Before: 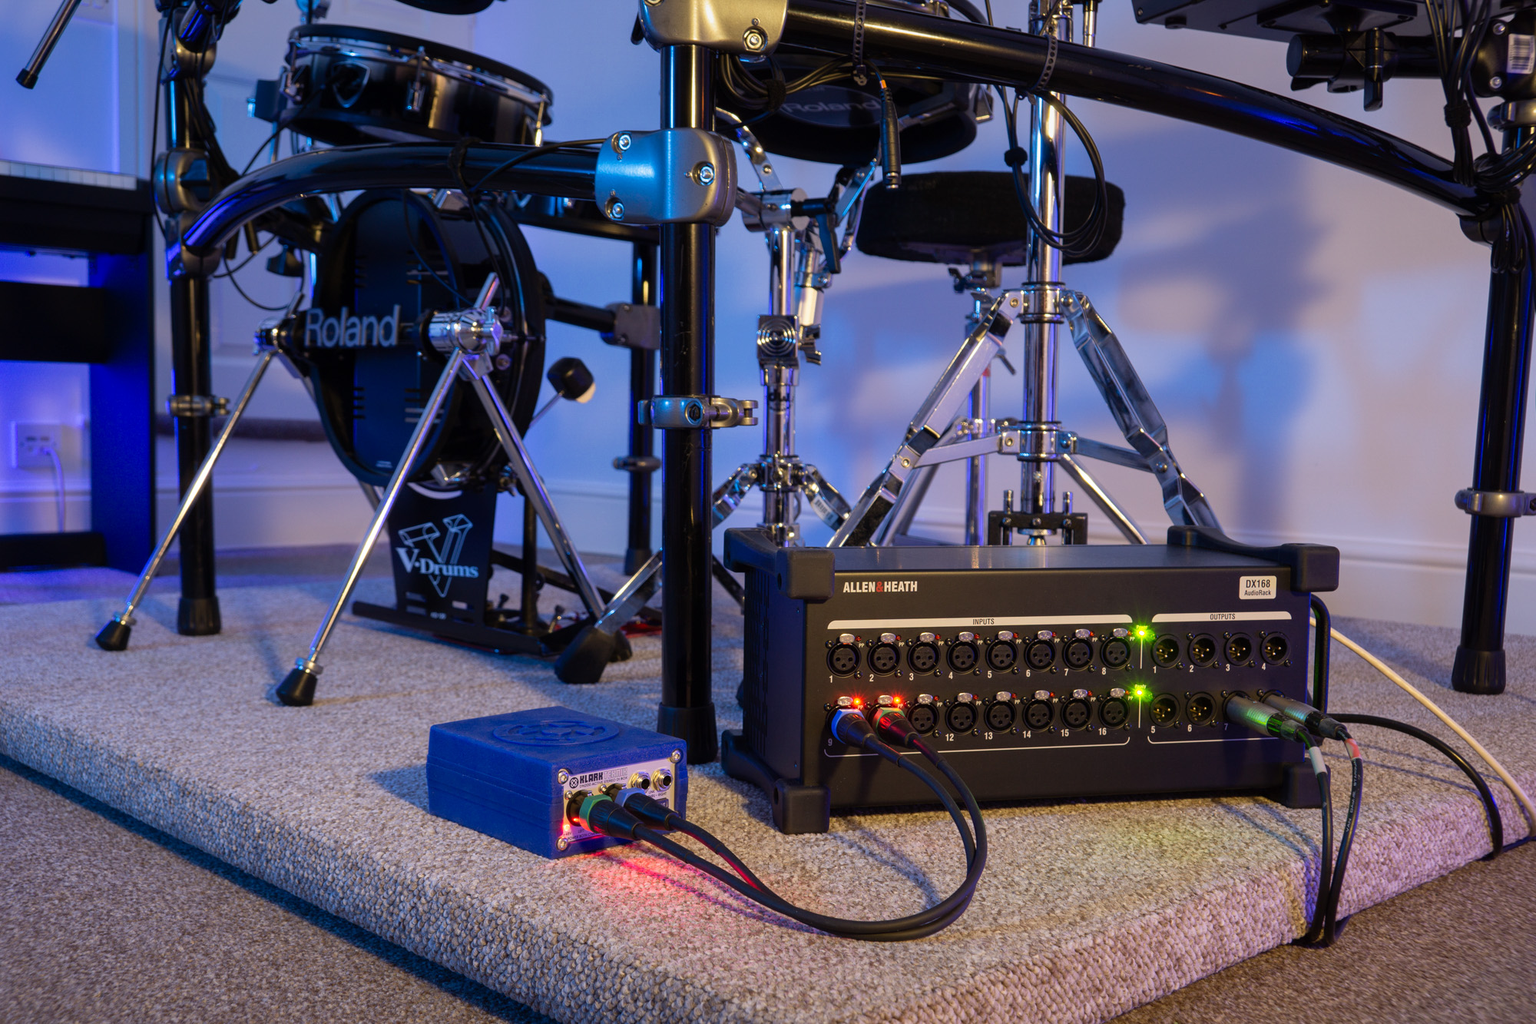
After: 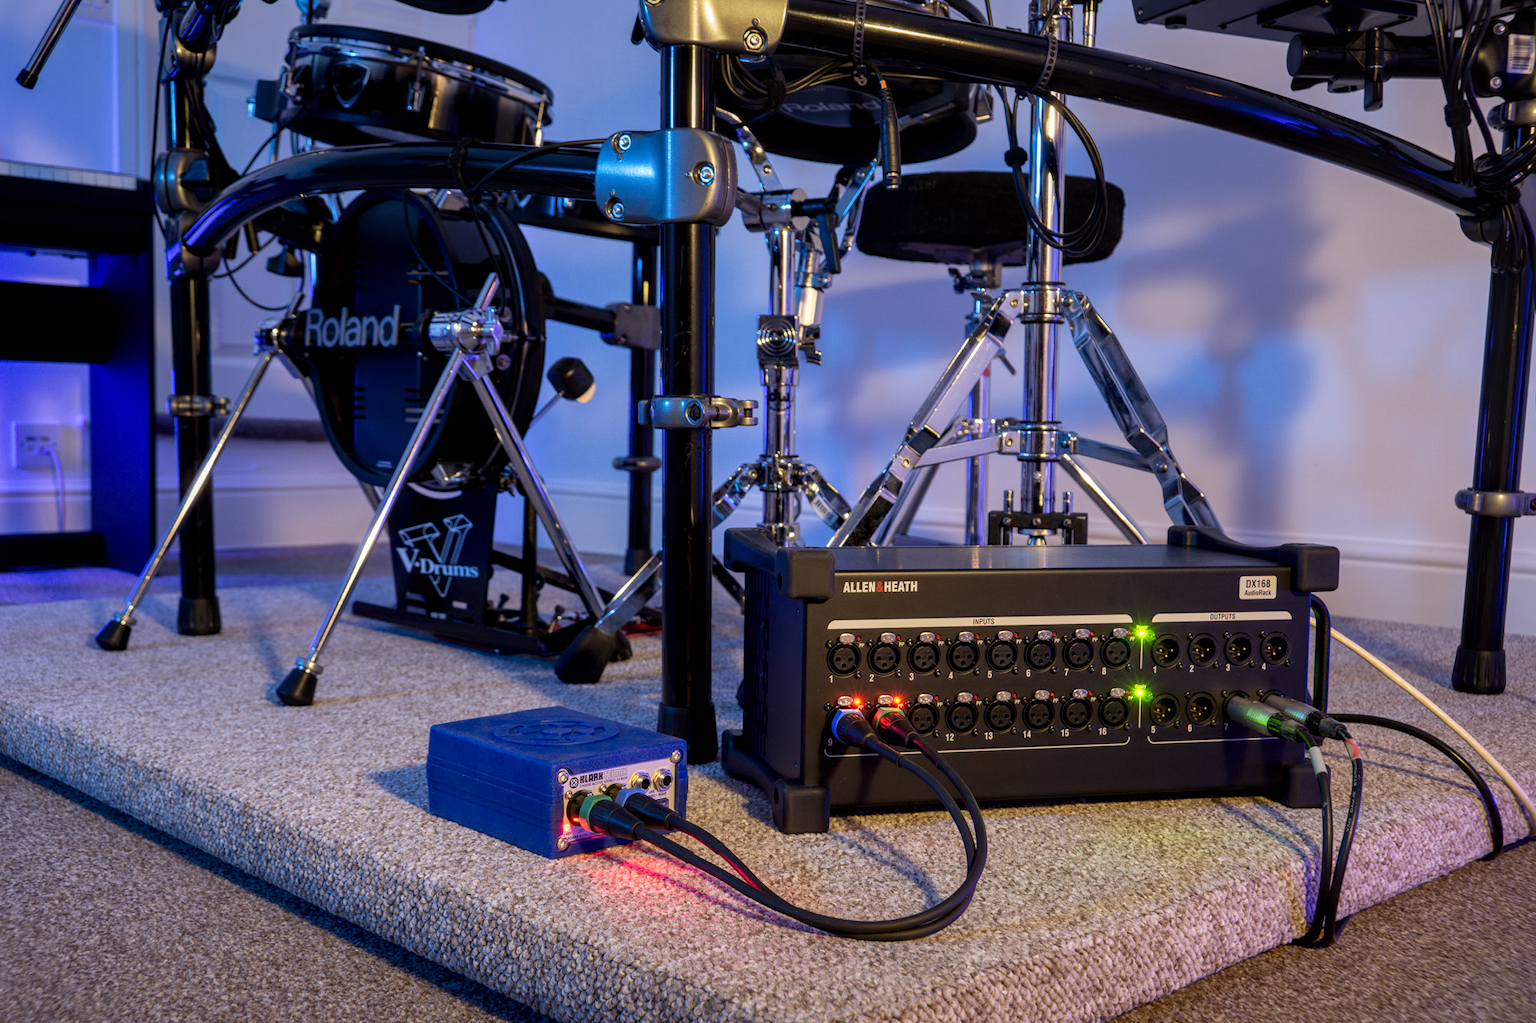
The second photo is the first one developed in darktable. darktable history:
local contrast: detail 130%
white balance: red 1, blue 1
